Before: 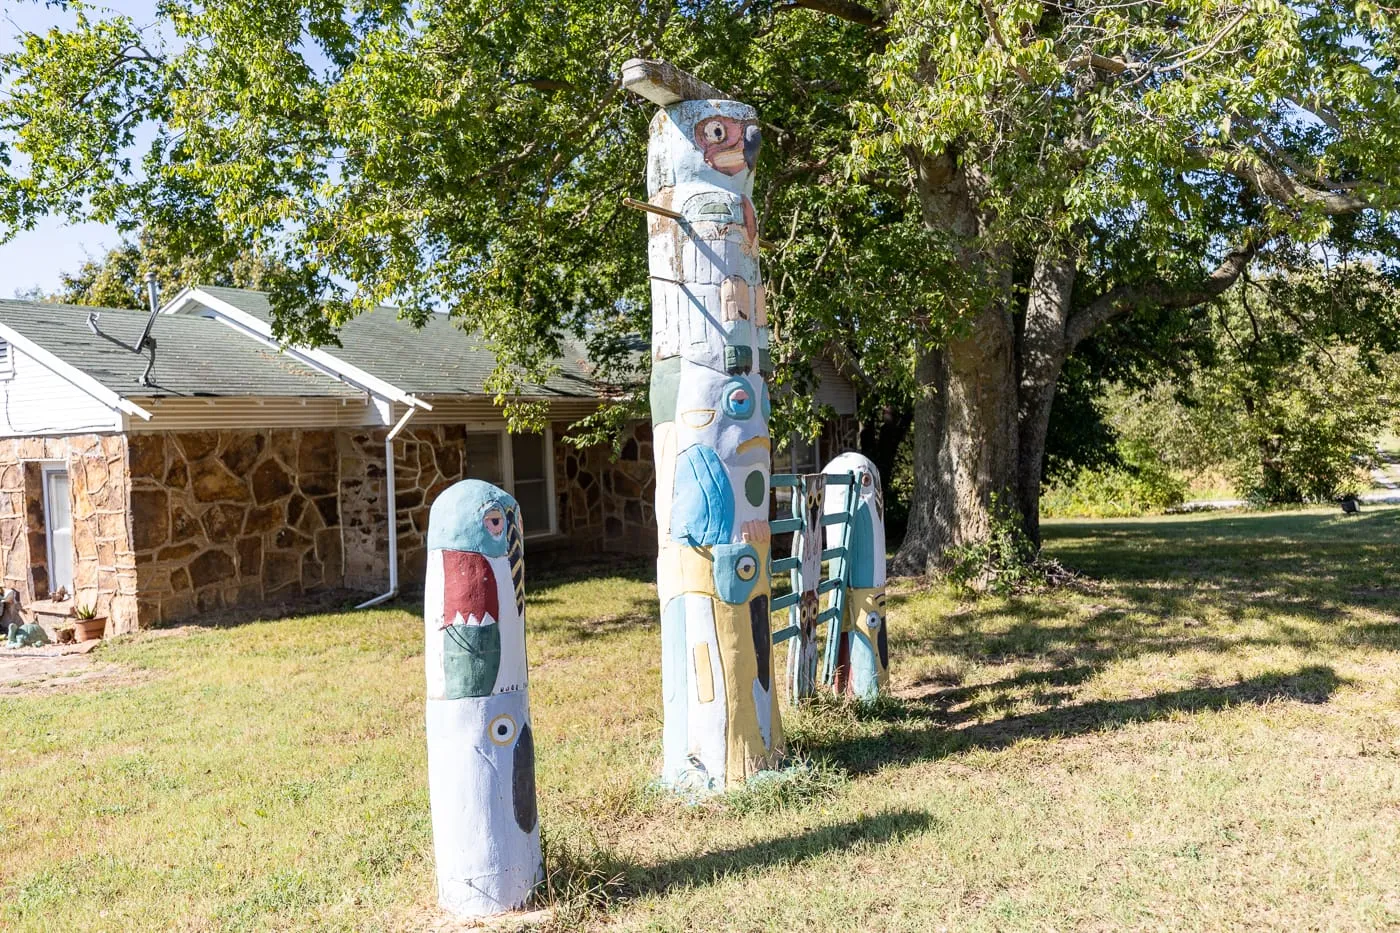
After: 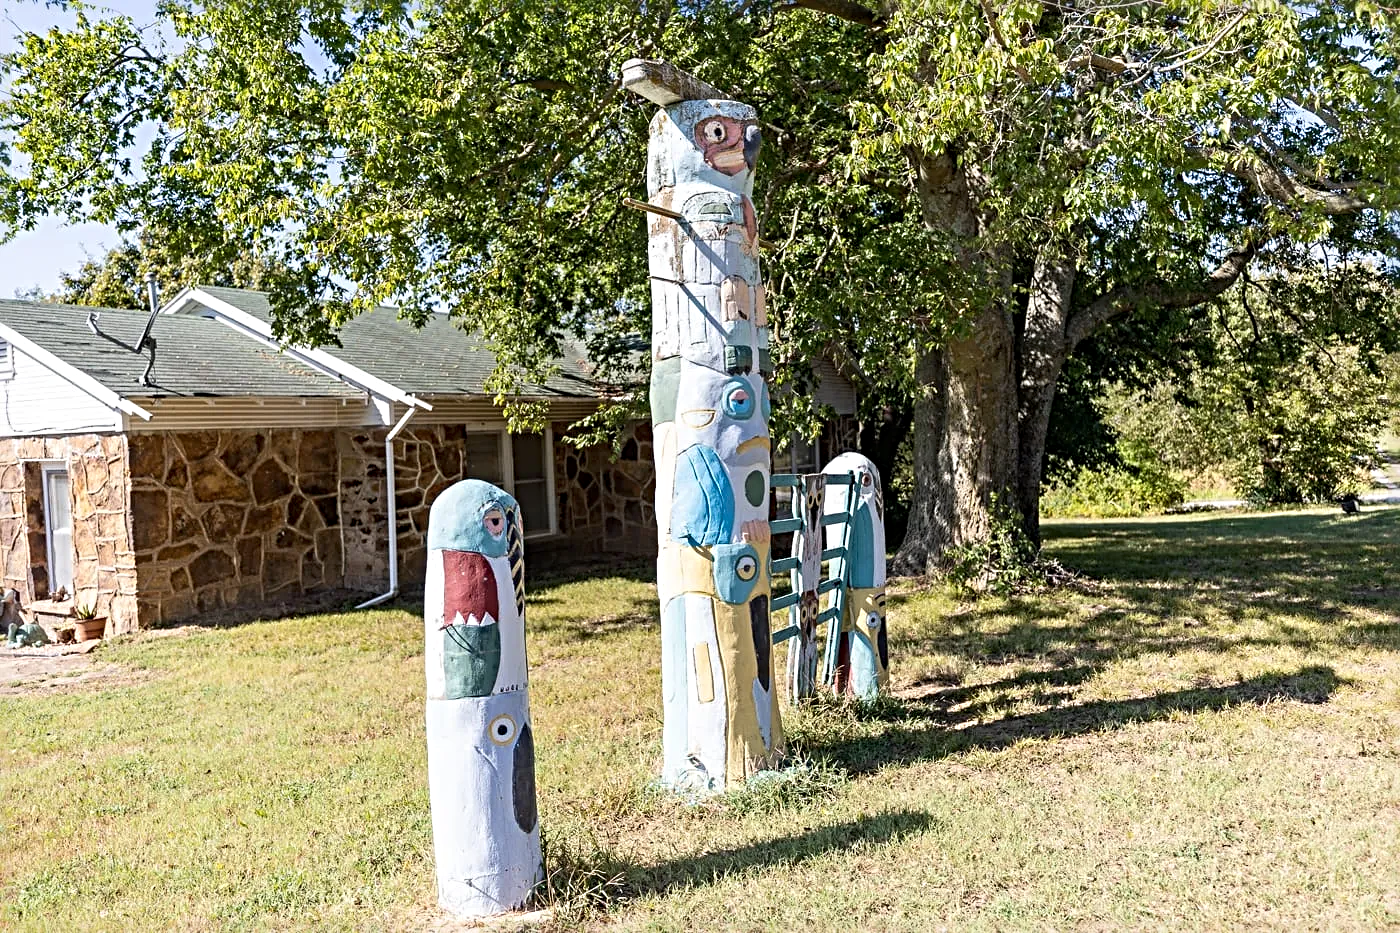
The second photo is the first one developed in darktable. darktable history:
sharpen: radius 4.932
